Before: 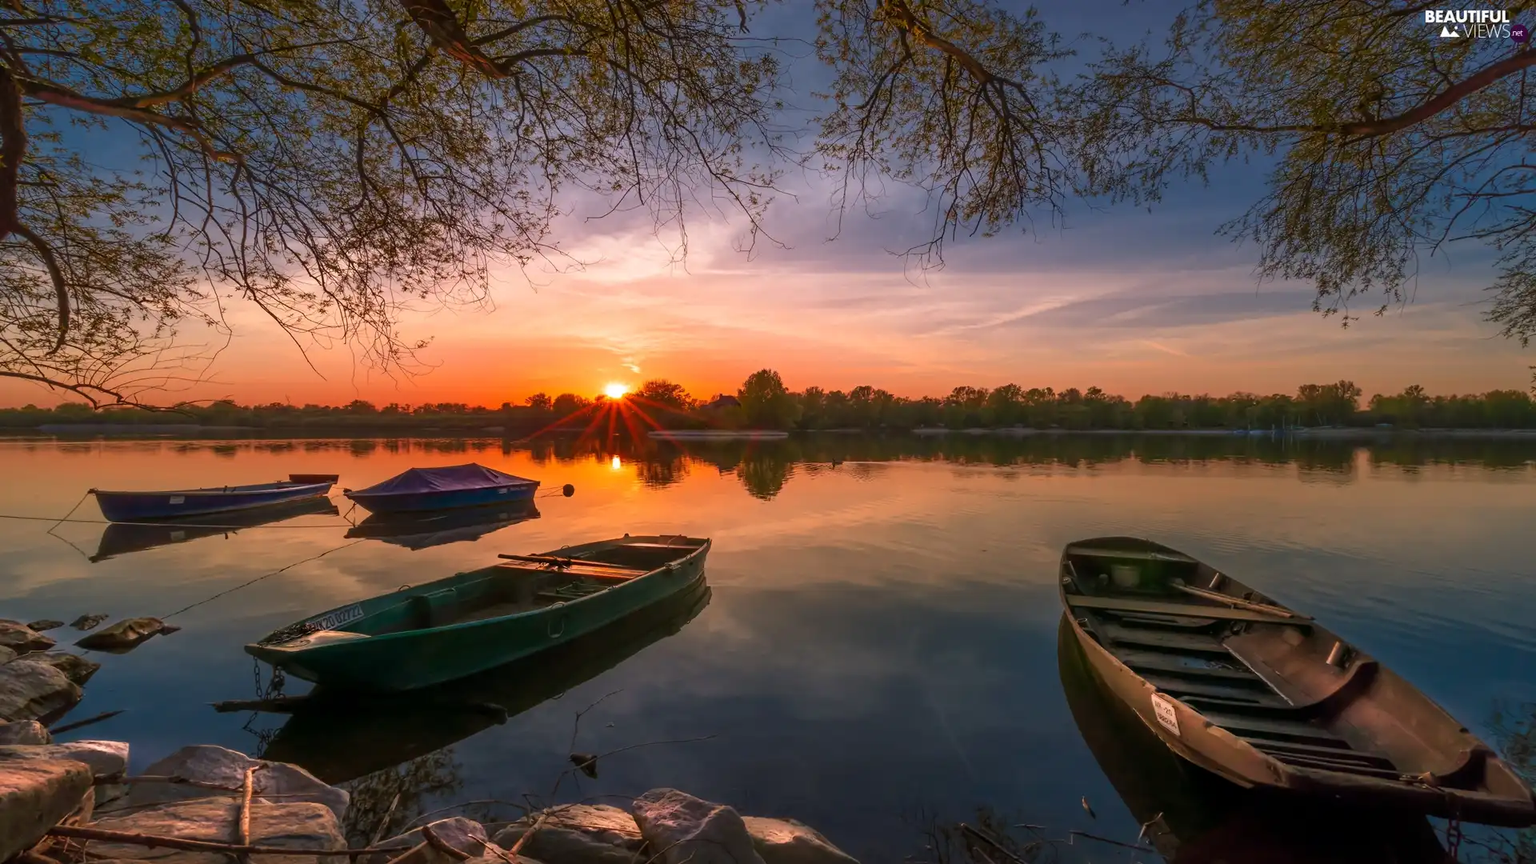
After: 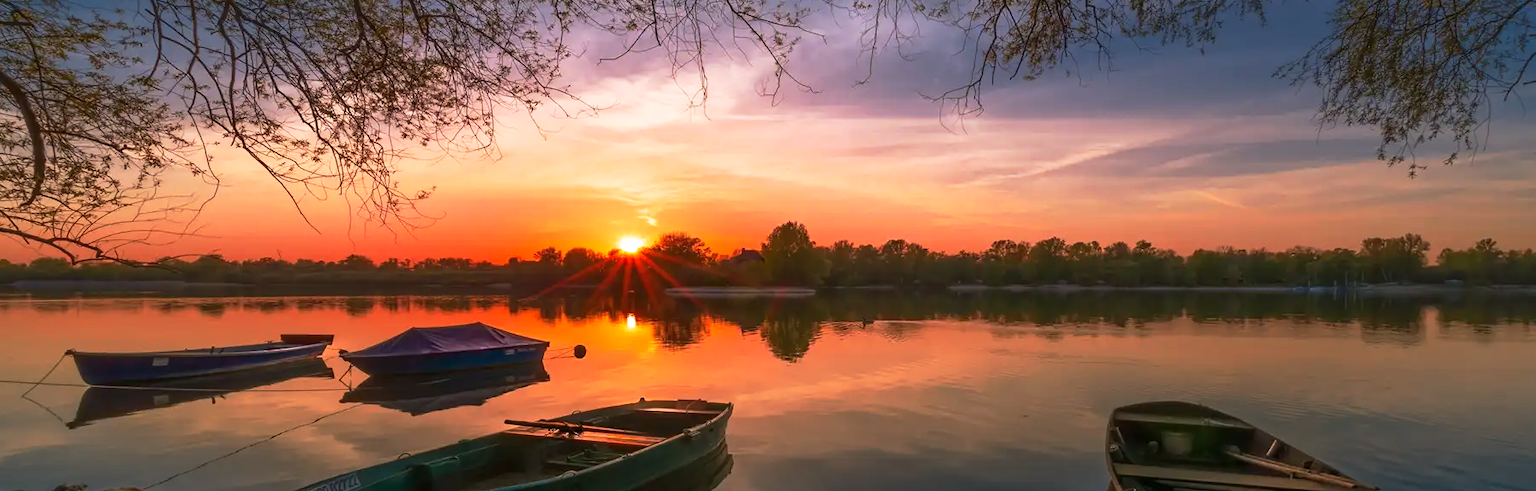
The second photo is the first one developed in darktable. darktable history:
crop: left 1.819%, top 18.83%, right 4.806%, bottom 28.101%
base curve: curves: ch0 [(0, 0) (0.257, 0.25) (0.482, 0.586) (0.757, 0.871) (1, 1)], preserve colors none
